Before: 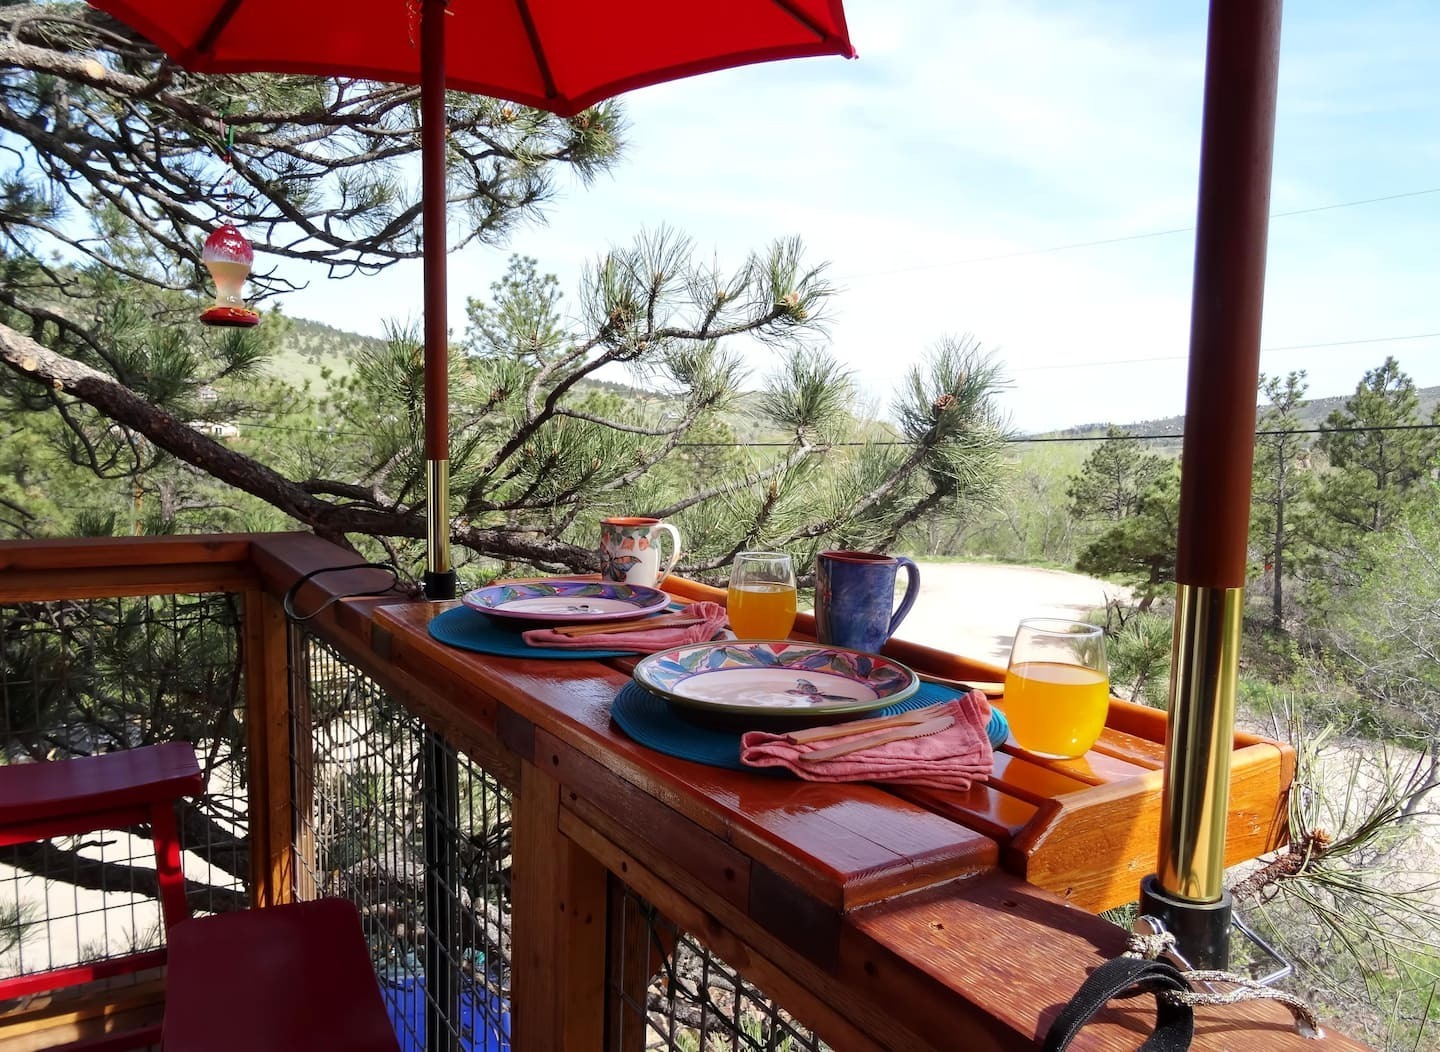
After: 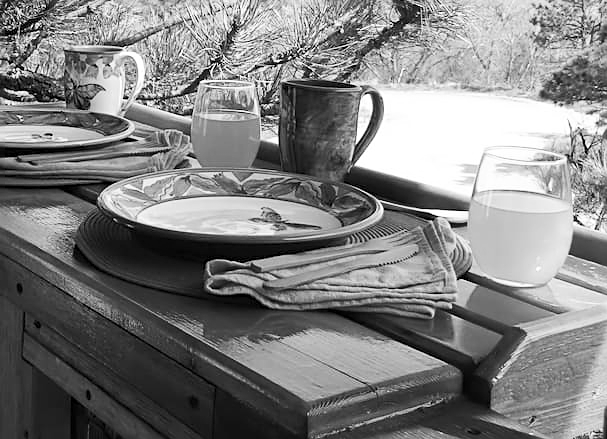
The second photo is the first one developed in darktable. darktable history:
crop: left 37.271%, top 44.885%, right 20.53%, bottom 13.345%
sharpen: on, module defaults
contrast brightness saturation: contrast 0.195, brightness 0.166, saturation 0.227
color zones: curves: ch1 [(0, -0.394) (0.143, -0.394) (0.286, -0.394) (0.429, -0.392) (0.571, -0.391) (0.714, -0.391) (0.857, -0.391) (1, -0.394)]
